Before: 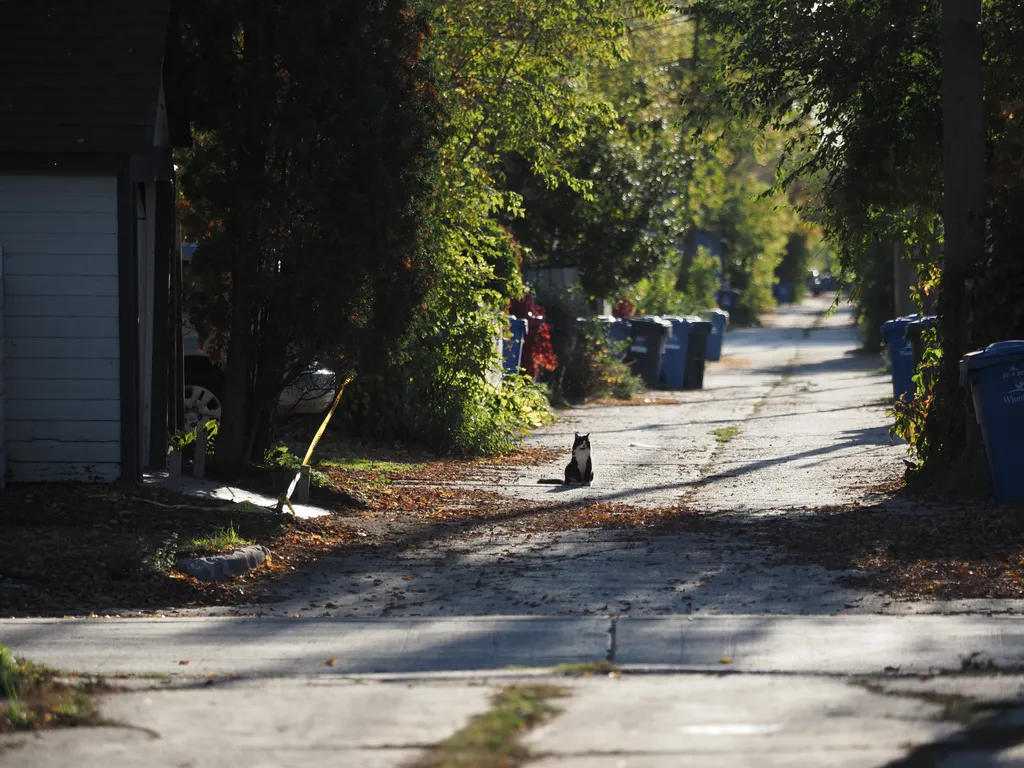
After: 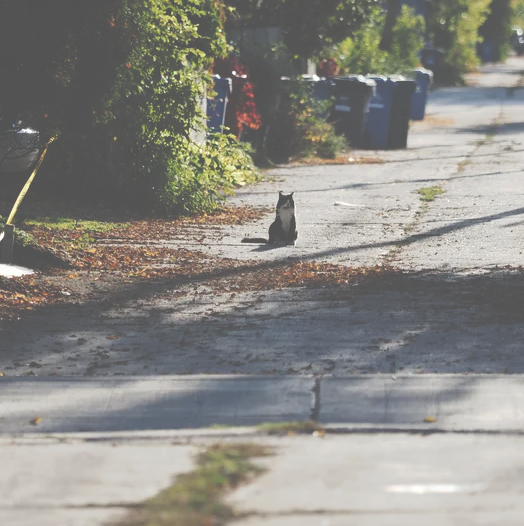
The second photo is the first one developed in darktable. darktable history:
tone curve: curves: ch0 [(0, 0) (0.003, 0.346) (0.011, 0.346) (0.025, 0.346) (0.044, 0.35) (0.069, 0.354) (0.1, 0.361) (0.136, 0.368) (0.177, 0.381) (0.224, 0.395) (0.277, 0.421) (0.335, 0.458) (0.399, 0.502) (0.468, 0.556) (0.543, 0.617) (0.623, 0.685) (0.709, 0.748) (0.801, 0.814) (0.898, 0.865) (1, 1)], preserve colors none
crop and rotate: left 28.936%, top 31.484%, right 19.857%
